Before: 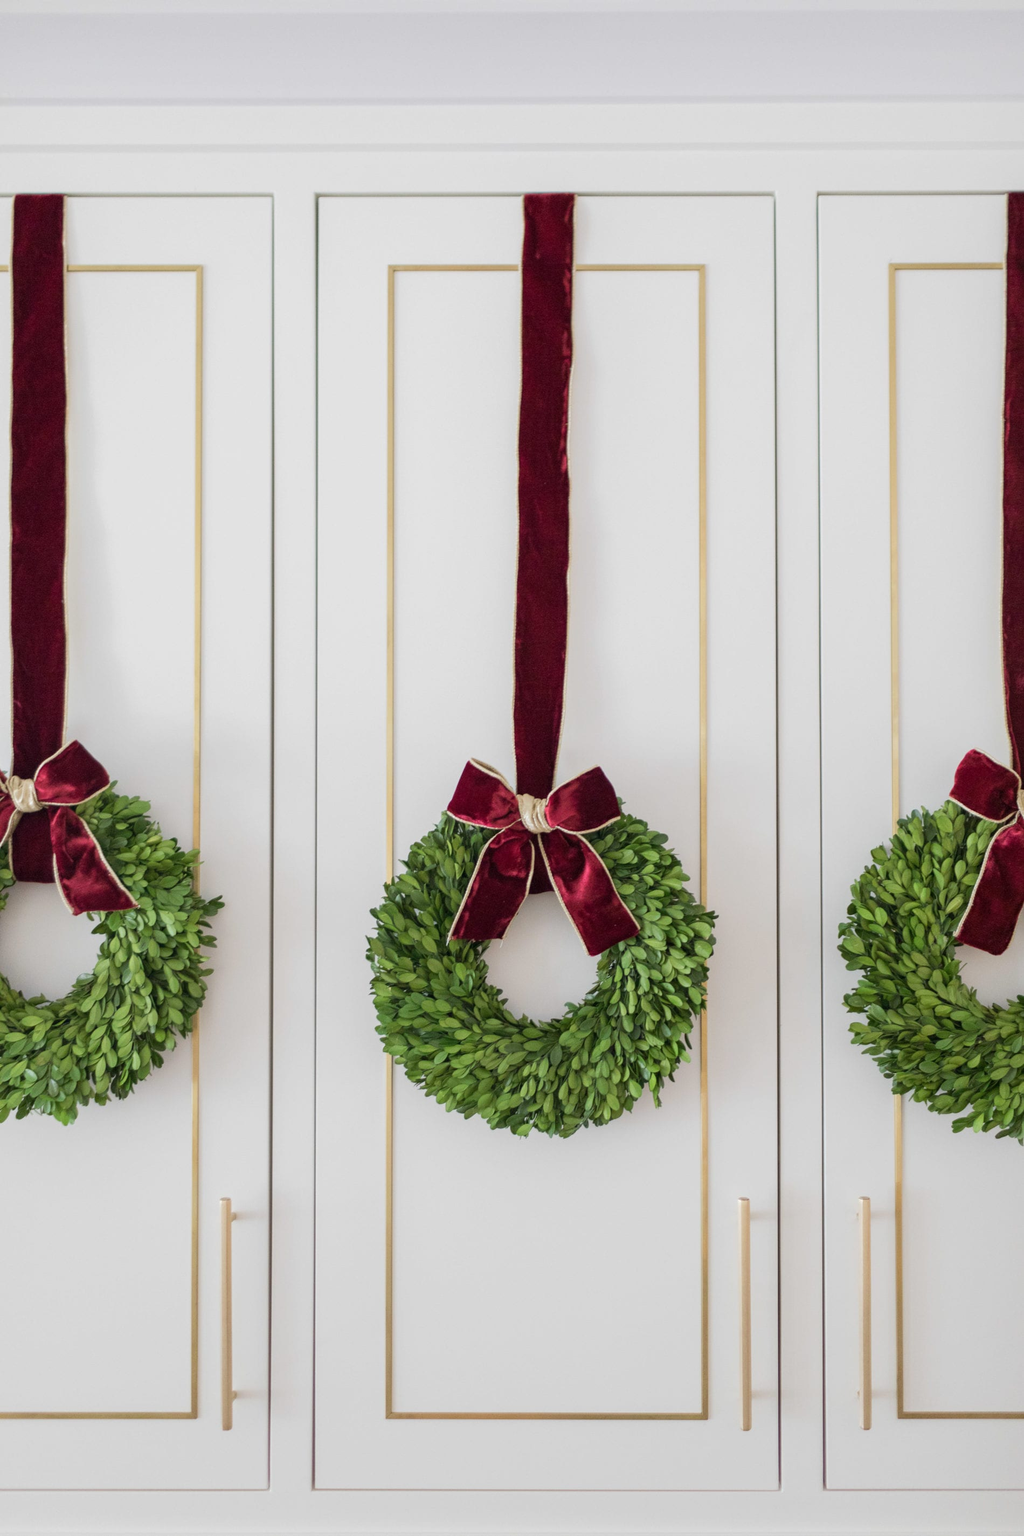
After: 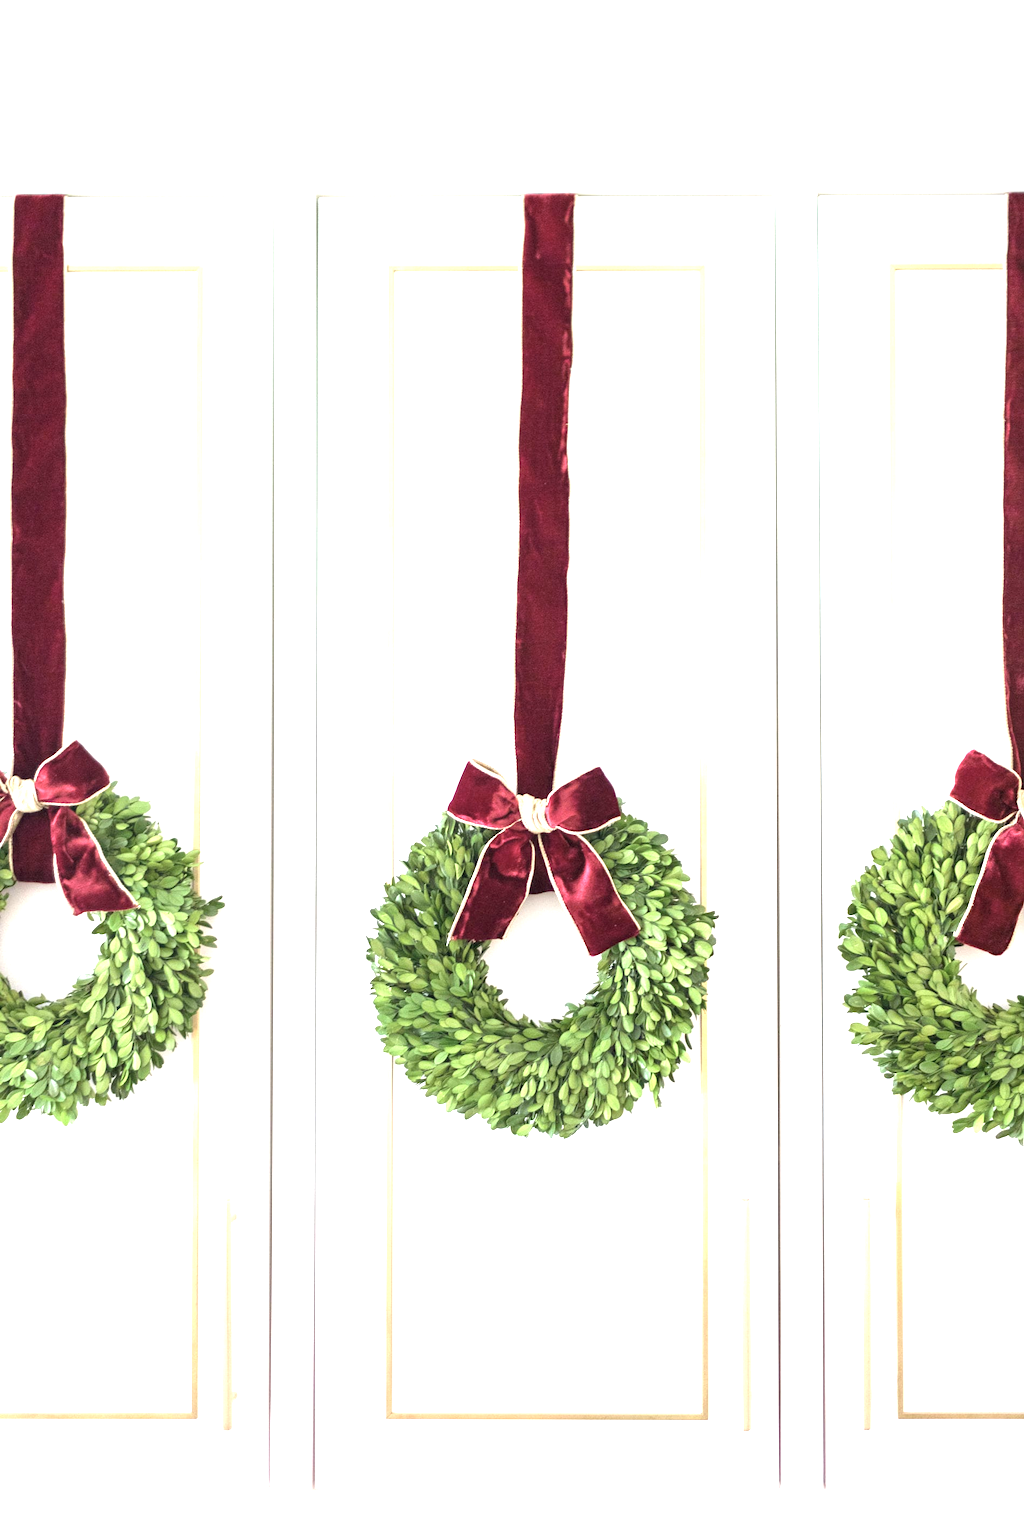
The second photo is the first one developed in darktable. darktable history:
contrast brightness saturation: saturation -0.171
exposure: black level correction 0, exposure 1.67 EV, compensate highlight preservation false
